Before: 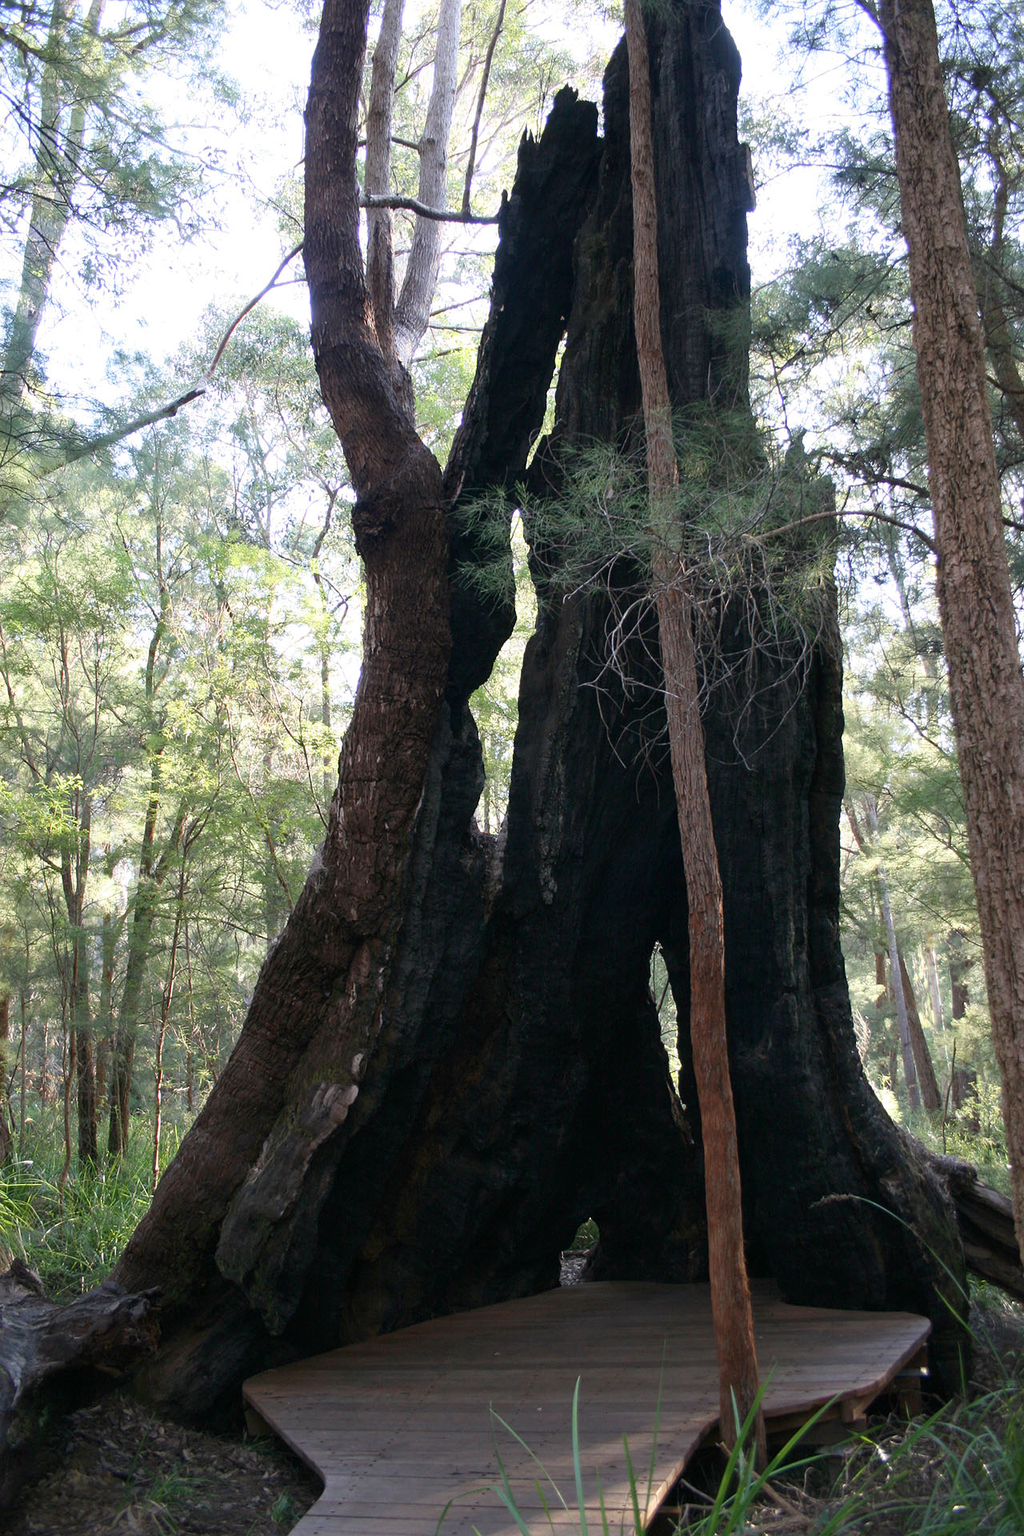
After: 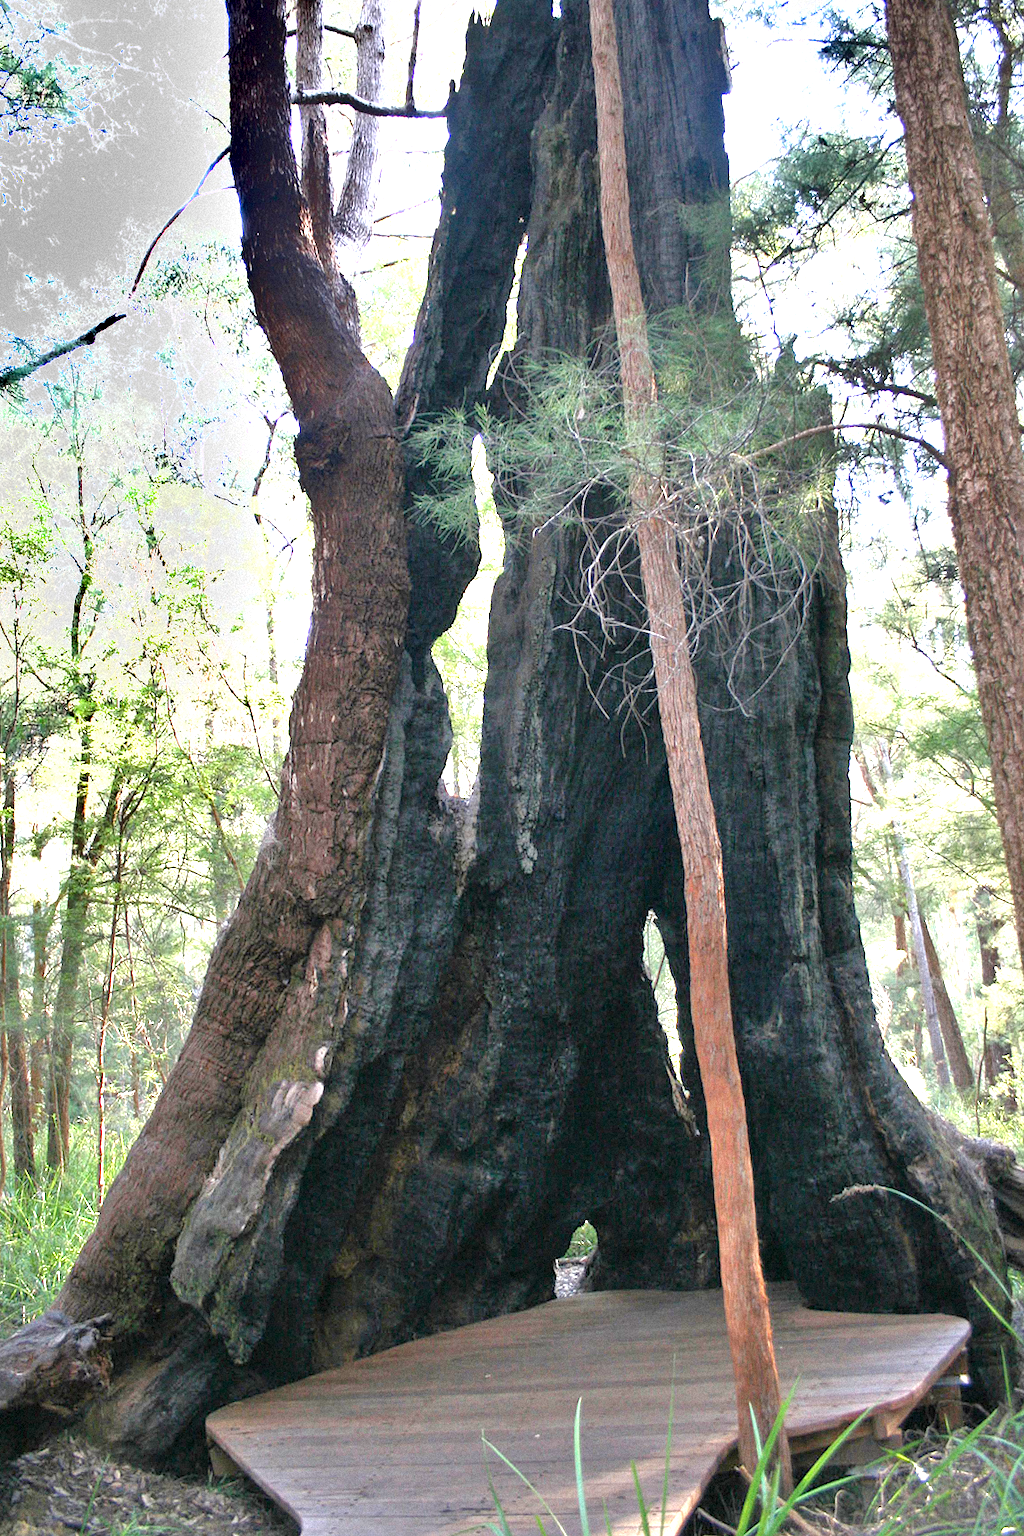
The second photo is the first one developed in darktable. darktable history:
grain: mid-tones bias 0%
exposure: black level correction 0, exposure 1.45 EV, compensate exposure bias true, compensate highlight preservation false
crop and rotate: angle 1.96°, left 5.673%, top 5.673%
shadows and highlights: soften with gaussian
tone equalizer: -7 EV 0.15 EV, -6 EV 0.6 EV, -5 EV 1.15 EV, -4 EV 1.33 EV, -3 EV 1.15 EV, -2 EV 0.6 EV, -1 EV 0.15 EV, mask exposure compensation -0.5 EV
